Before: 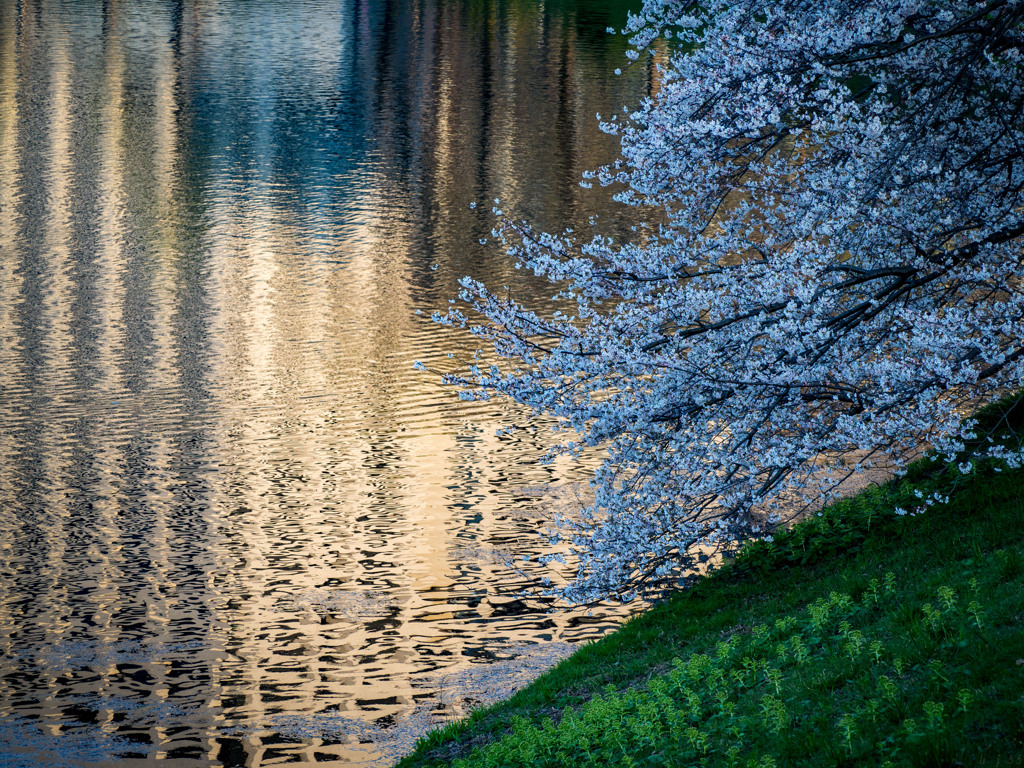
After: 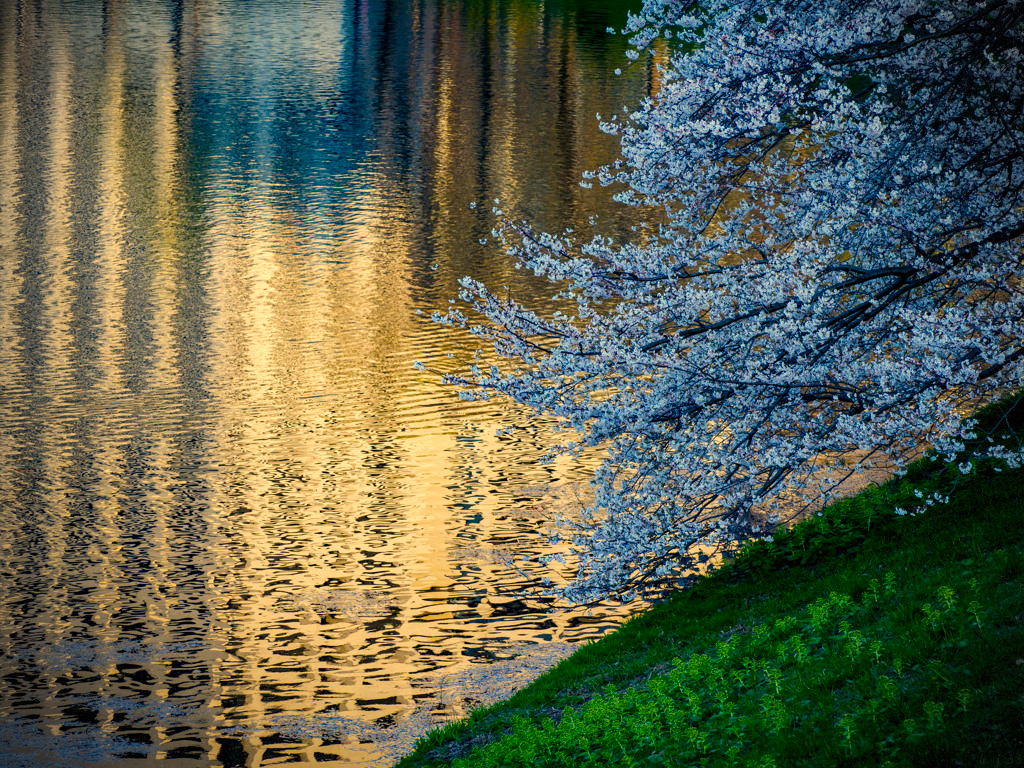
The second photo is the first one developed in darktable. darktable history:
color correction: highlights a* 1.29, highlights b* 17.49
vignetting: dithering 8-bit output, unbound false
color balance rgb: highlights gain › chroma 3.076%, highlights gain › hue 76.47°, perceptual saturation grading › global saturation 25.776%, perceptual saturation grading › highlights -27.954%, perceptual saturation grading › shadows 33.318%, global vibrance 20%
